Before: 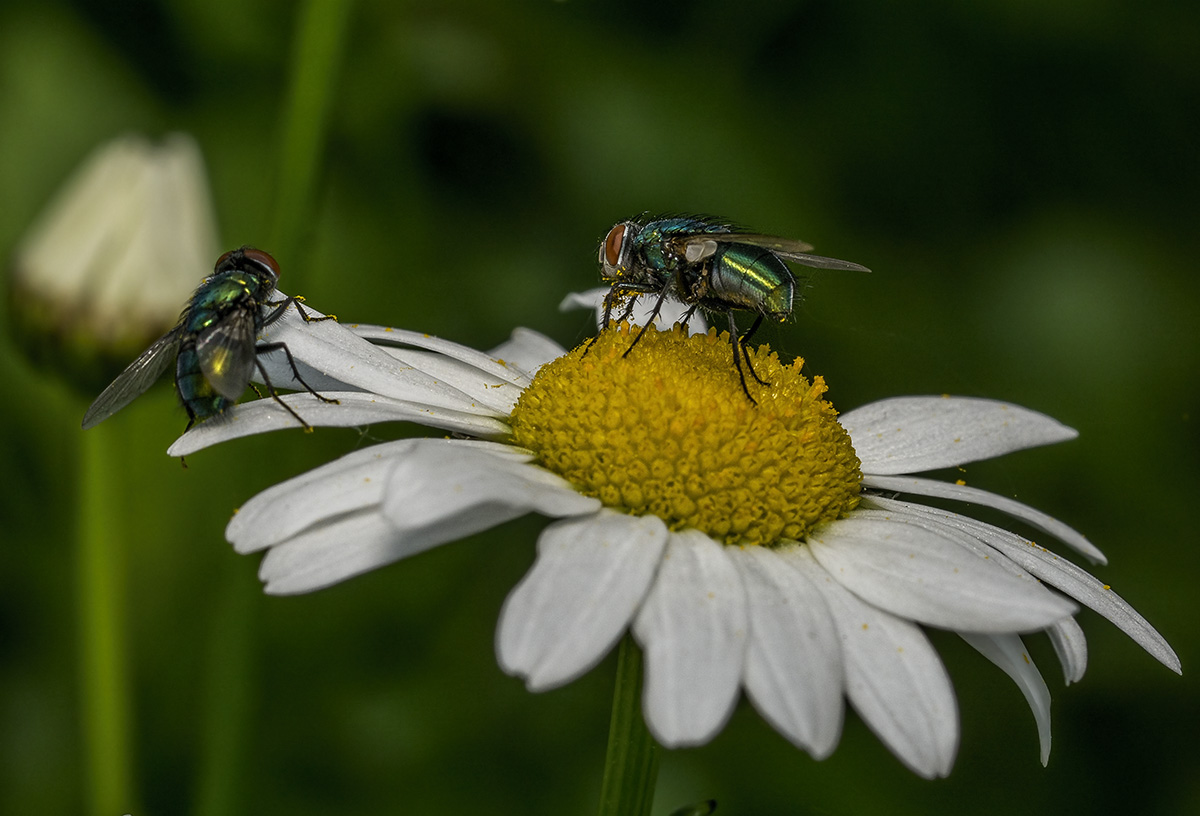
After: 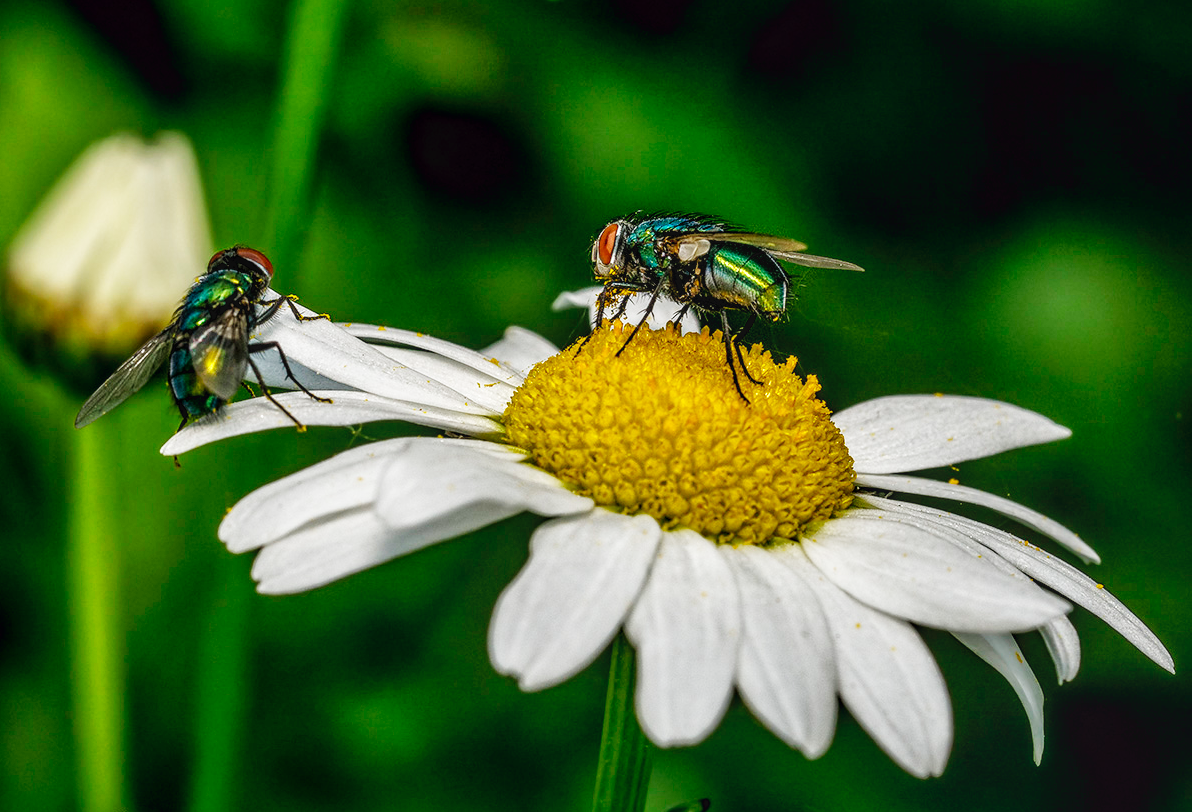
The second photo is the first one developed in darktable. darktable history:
shadows and highlights: on, module defaults
local contrast: on, module defaults
crop and rotate: left 0.661%, top 0.182%, bottom 0.247%
base curve: curves: ch0 [(0, 0.003) (0.001, 0.002) (0.006, 0.004) (0.02, 0.022) (0.048, 0.086) (0.094, 0.234) (0.162, 0.431) (0.258, 0.629) (0.385, 0.8) (0.548, 0.918) (0.751, 0.988) (1, 1)], preserve colors none
